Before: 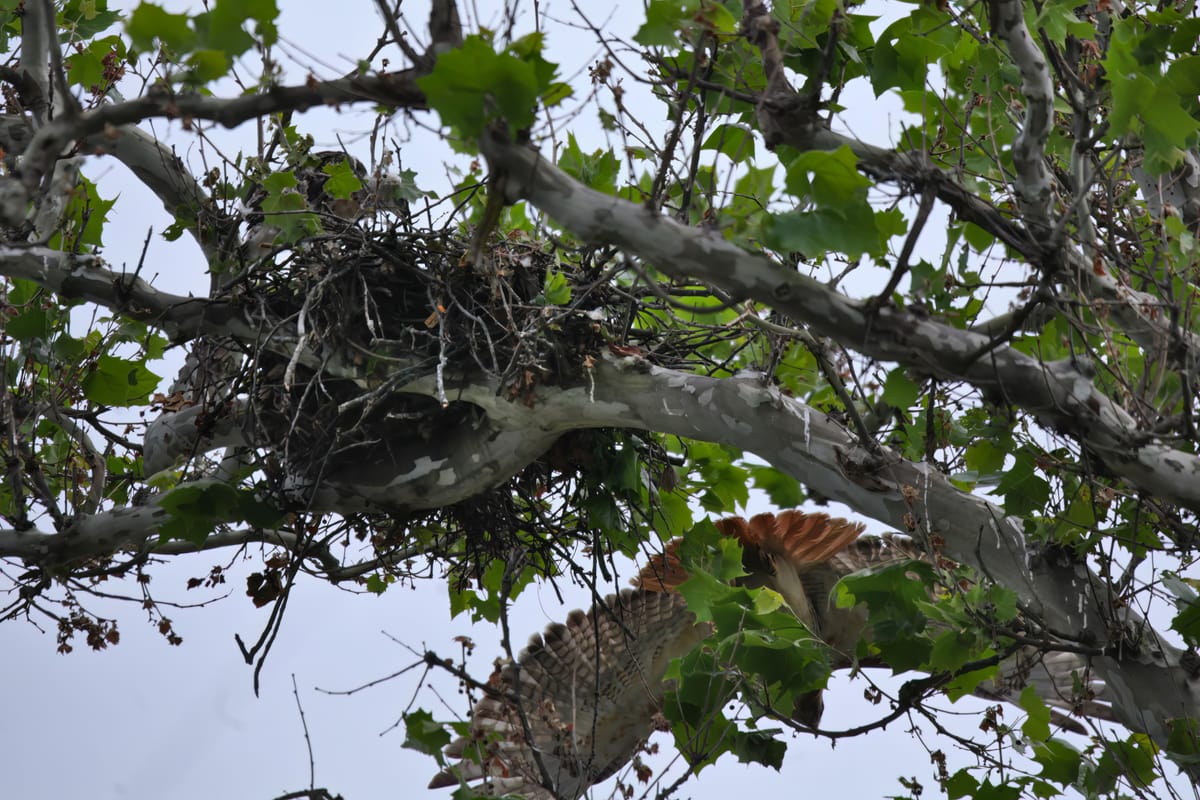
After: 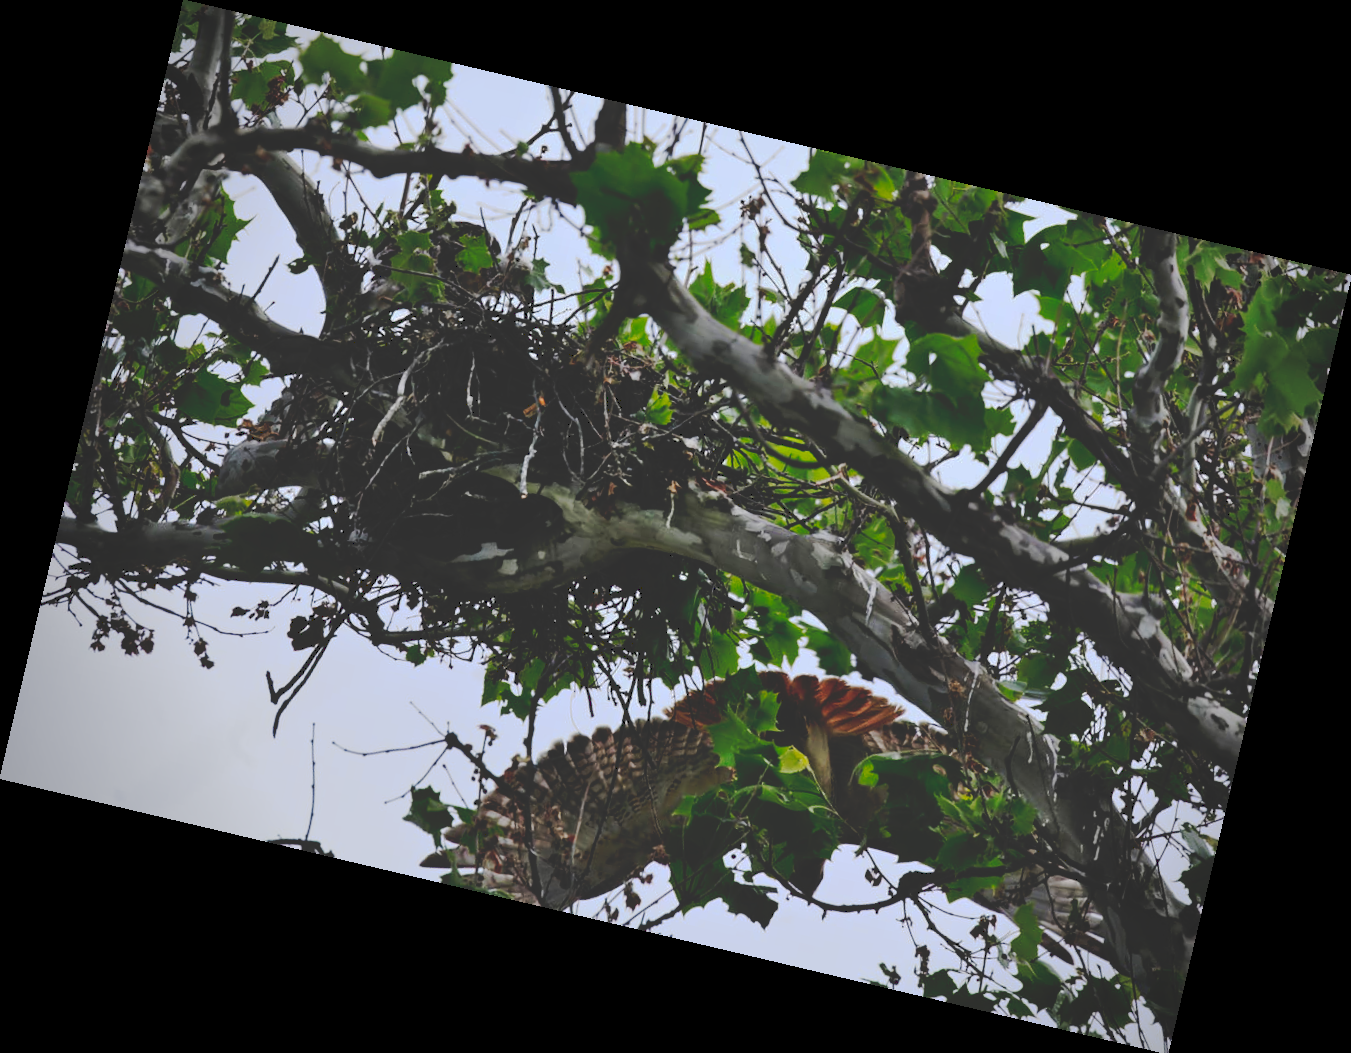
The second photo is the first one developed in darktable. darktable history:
rotate and perspective: rotation 13.27°, automatic cropping off
tone curve: curves: ch0 [(0, 0) (0.003, 0.198) (0.011, 0.198) (0.025, 0.198) (0.044, 0.198) (0.069, 0.201) (0.1, 0.202) (0.136, 0.207) (0.177, 0.212) (0.224, 0.222) (0.277, 0.27) (0.335, 0.332) (0.399, 0.422) (0.468, 0.542) (0.543, 0.626) (0.623, 0.698) (0.709, 0.764) (0.801, 0.82) (0.898, 0.863) (1, 1)], preserve colors none
vignetting: fall-off start 71.74%
